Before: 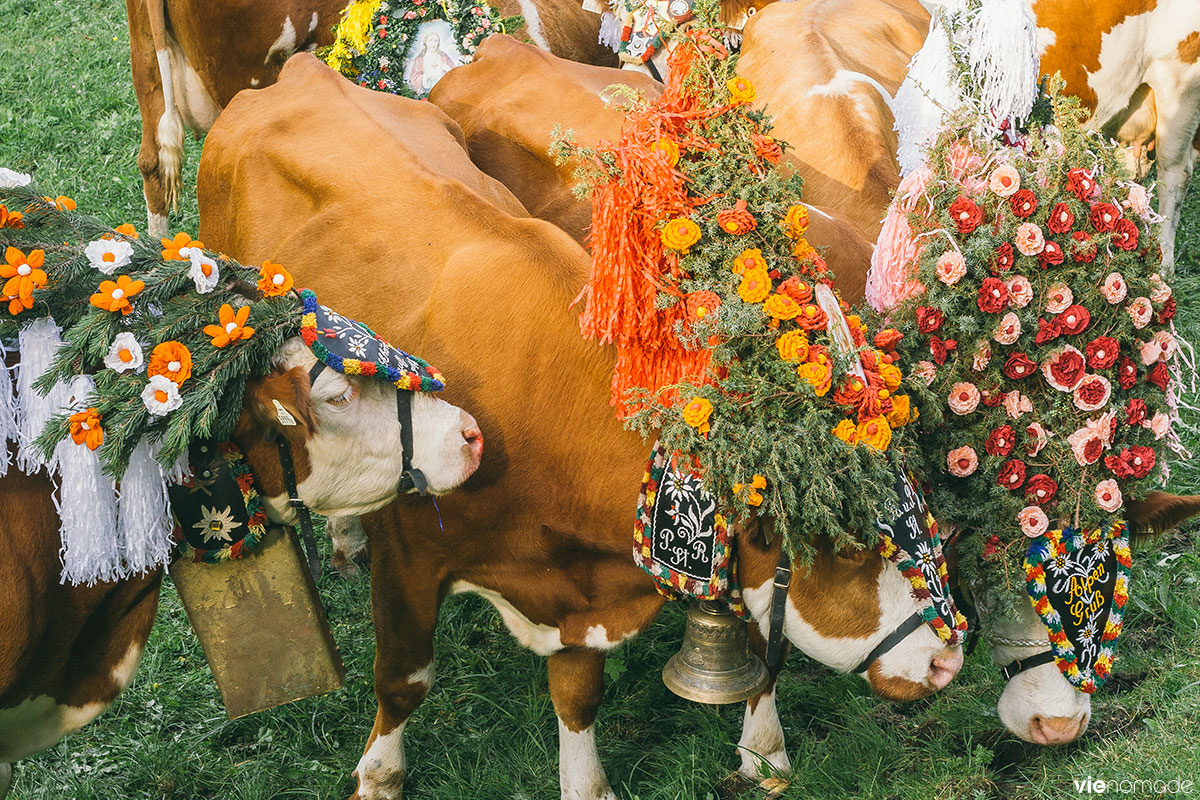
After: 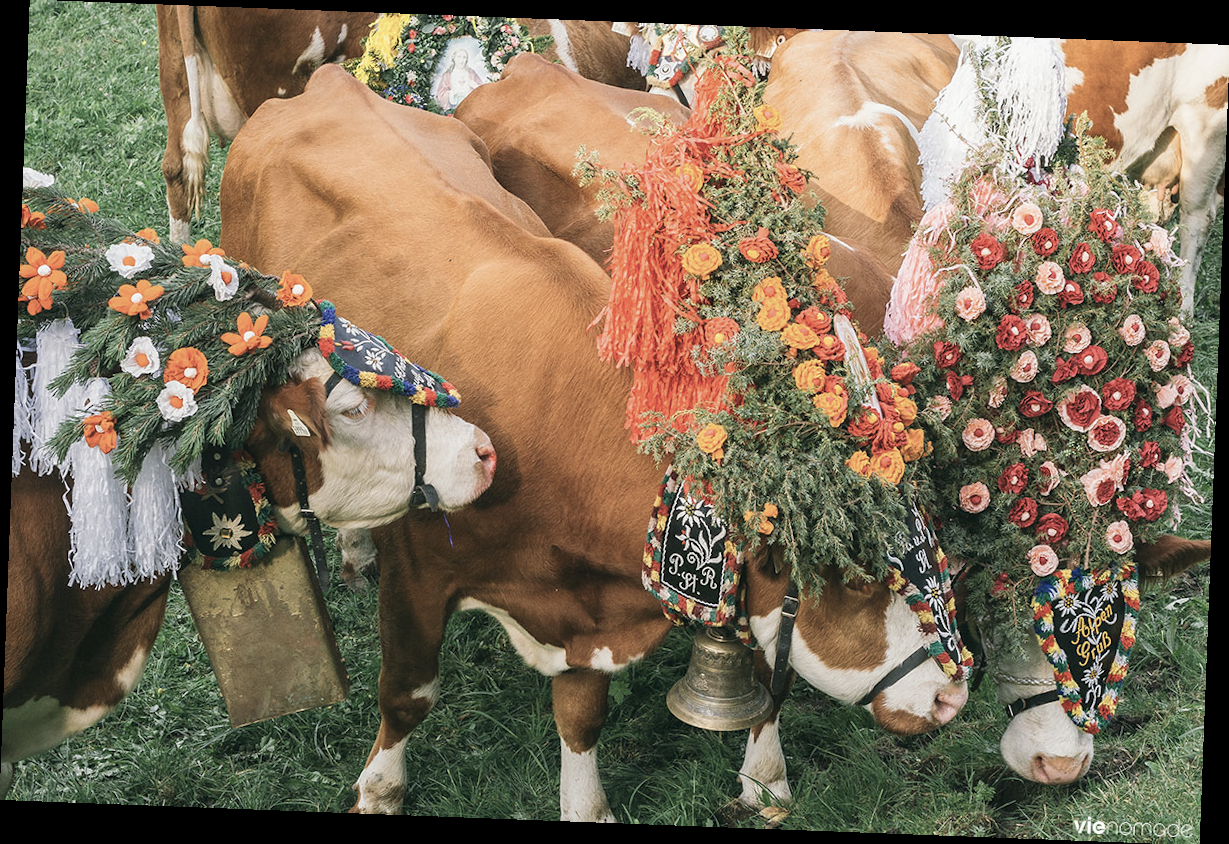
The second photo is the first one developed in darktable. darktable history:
rotate and perspective: rotation 2.17°, automatic cropping off
local contrast: mode bilateral grid, contrast 15, coarseness 36, detail 105%, midtone range 0.2
color balance: input saturation 100.43%, contrast fulcrum 14.22%, output saturation 70.41%
